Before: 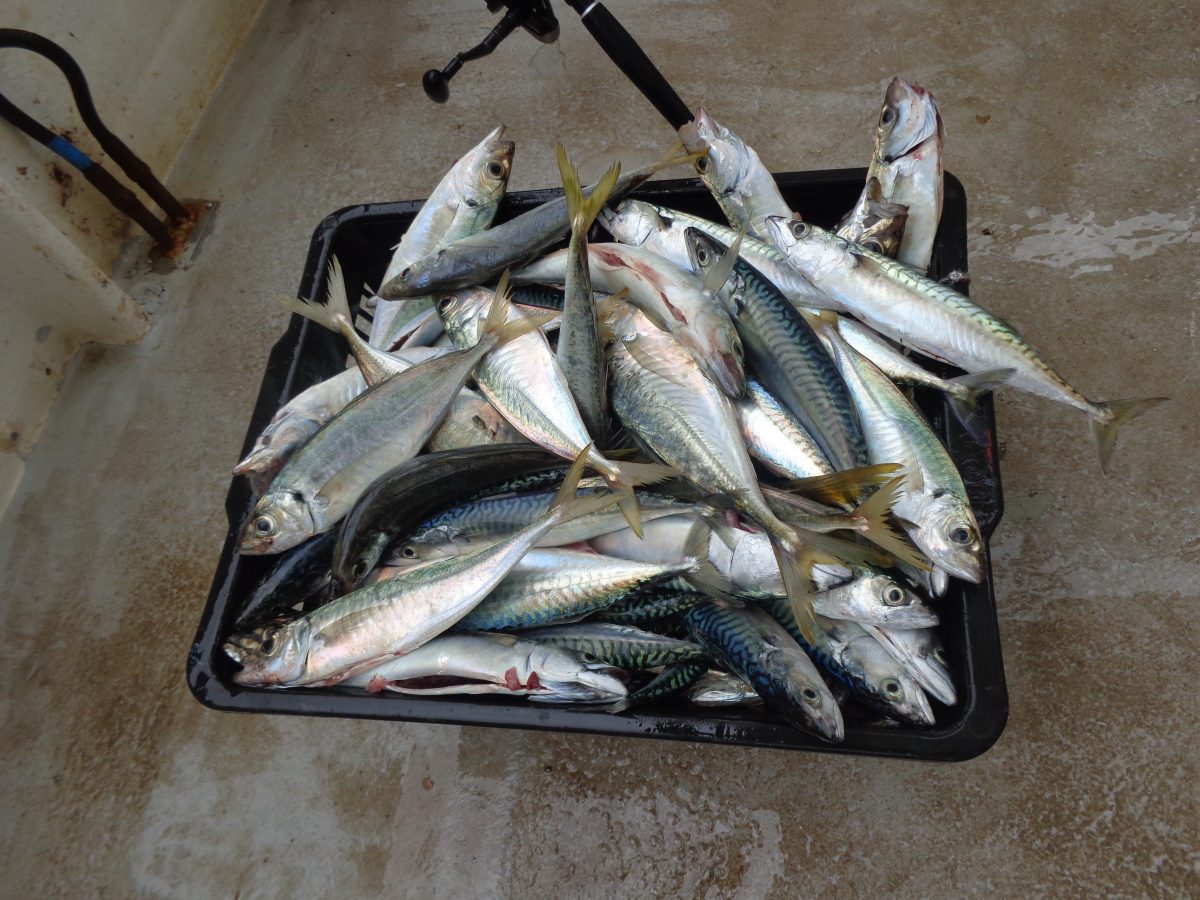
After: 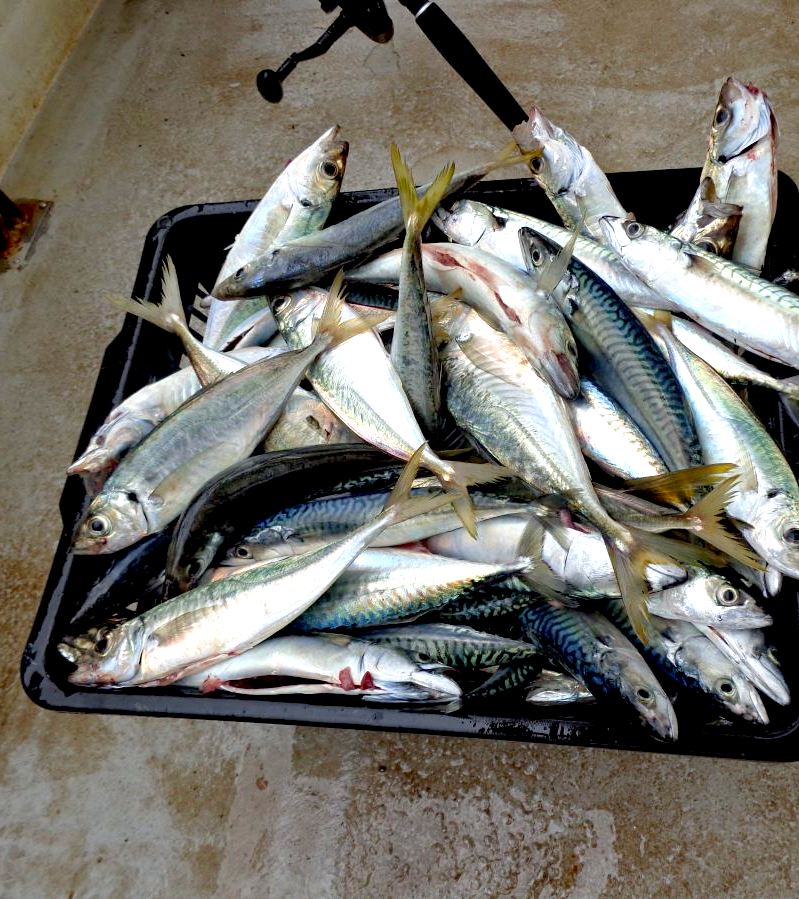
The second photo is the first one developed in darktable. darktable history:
exposure: black level correction 0.011, exposure 0.701 EV, compensate highlight preservation false
haze removal: compatibility mode true, adaptive false
crop and rotate: left 13.857%, right 19.507%
